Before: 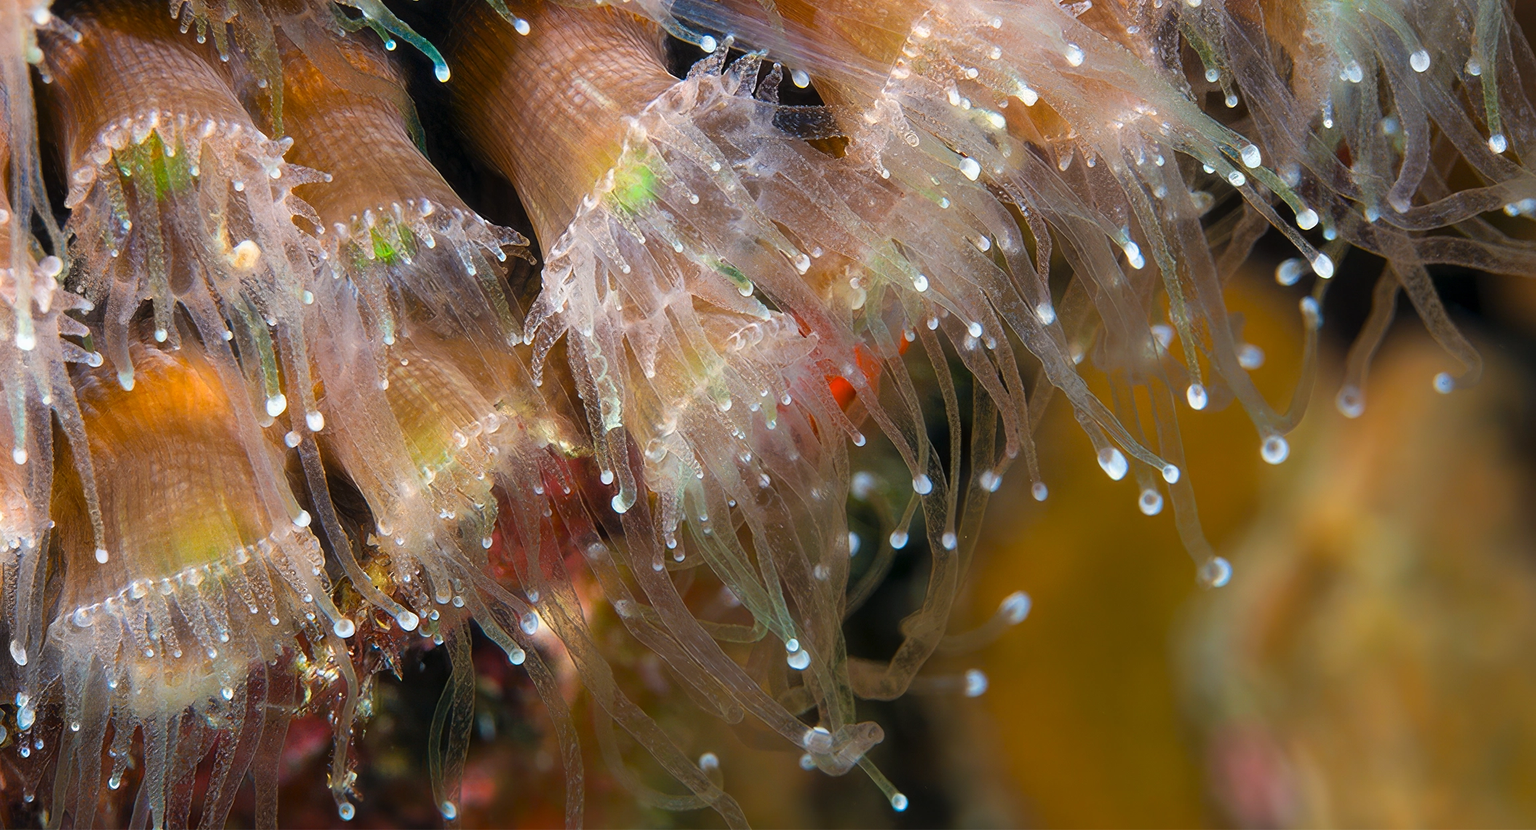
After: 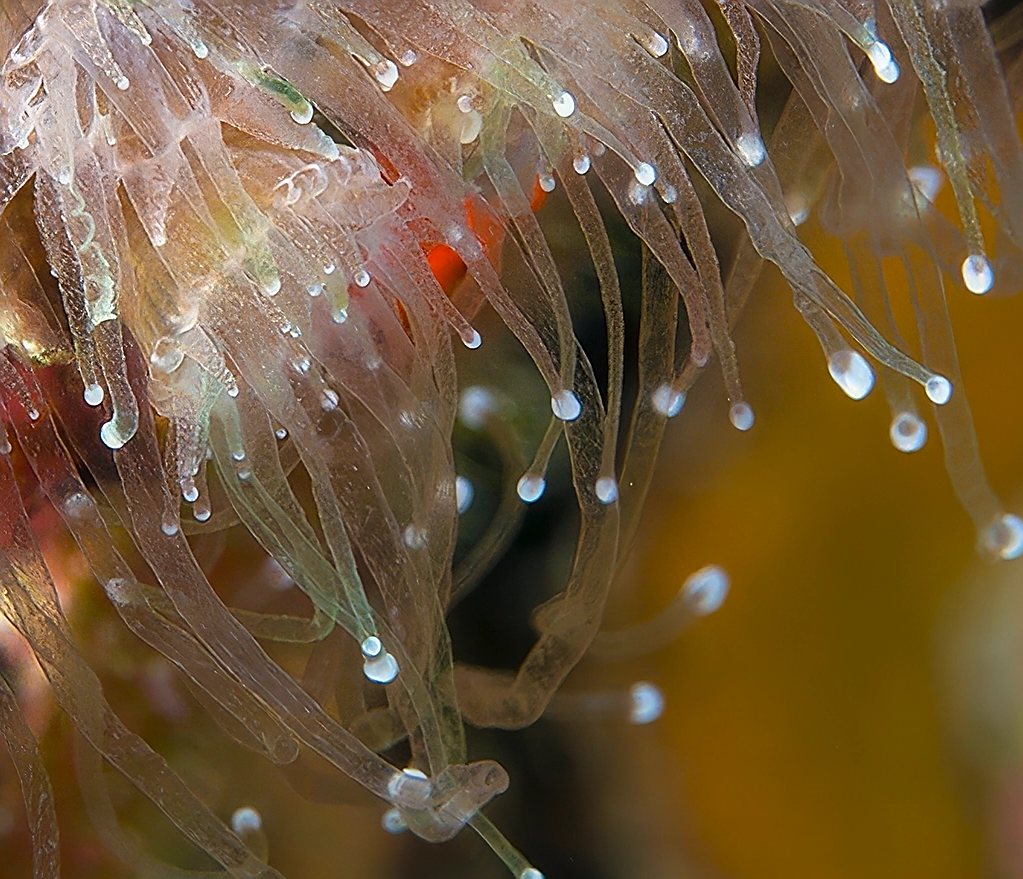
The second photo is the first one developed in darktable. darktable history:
crop: left 35.468%, top 25.805%, right 20.012%, bottom 3.411%
sharpen: radius 1.404, amount 1.245, threshold 0.73
